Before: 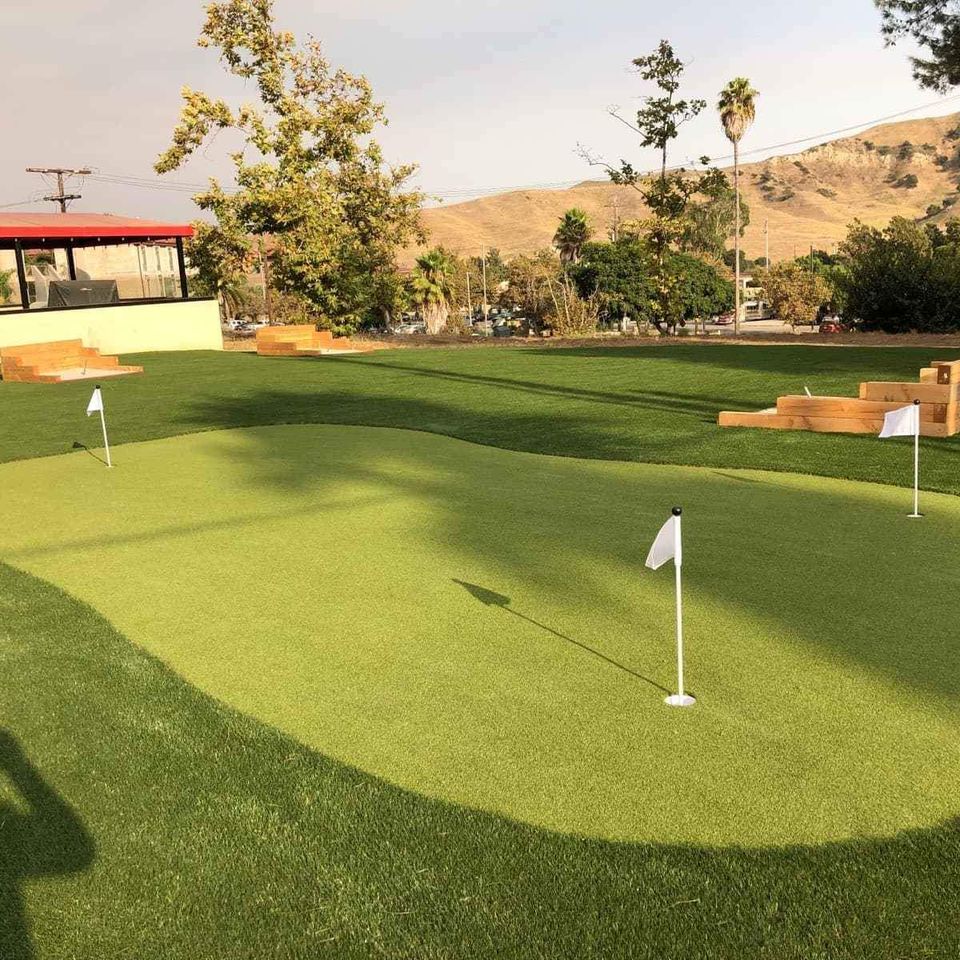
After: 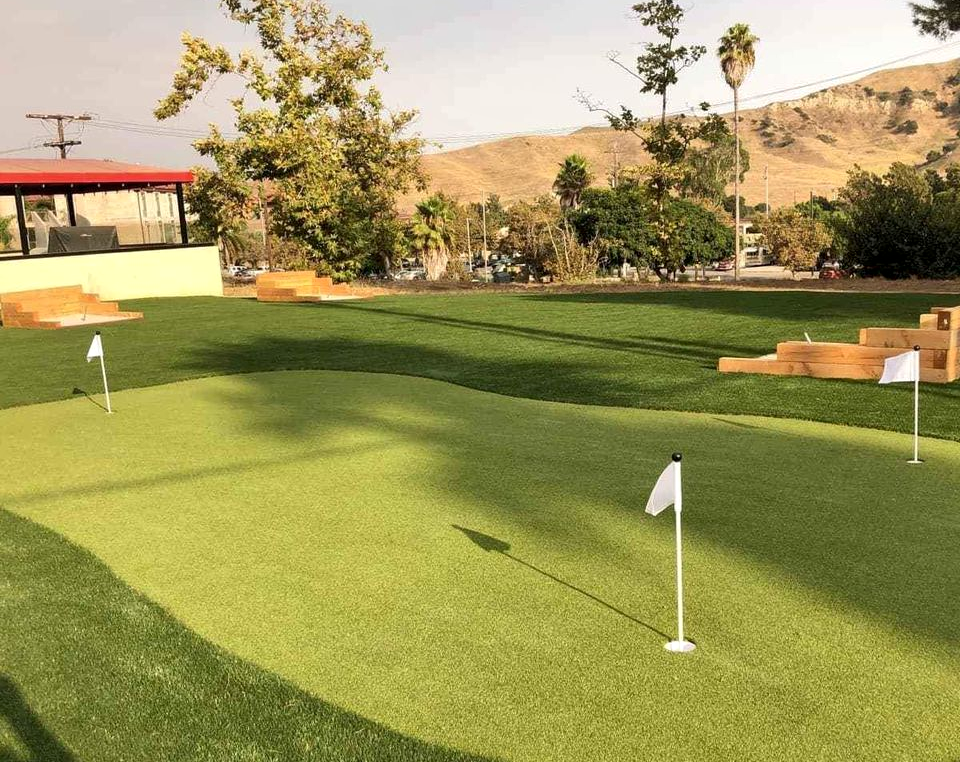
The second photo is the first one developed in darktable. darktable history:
crop and rotate: top 5.654%, bottom 14.955%
local contrast: mode bilateral grid, contrast 19, coarseness 51, detail 130%, midtone range 0.2
